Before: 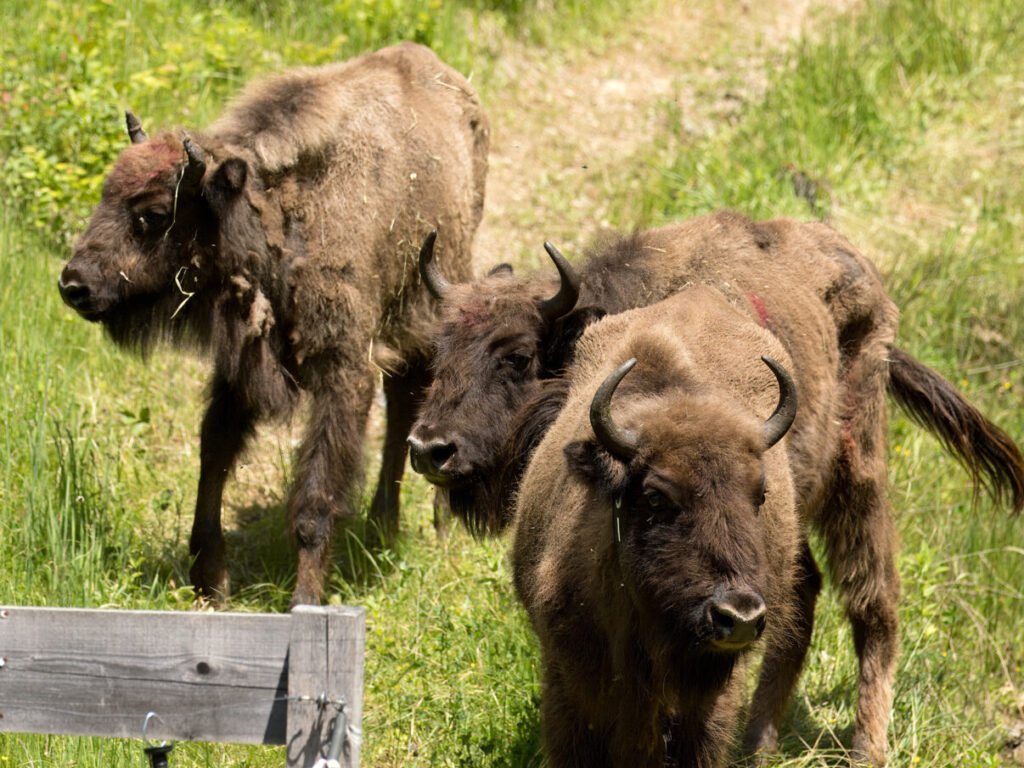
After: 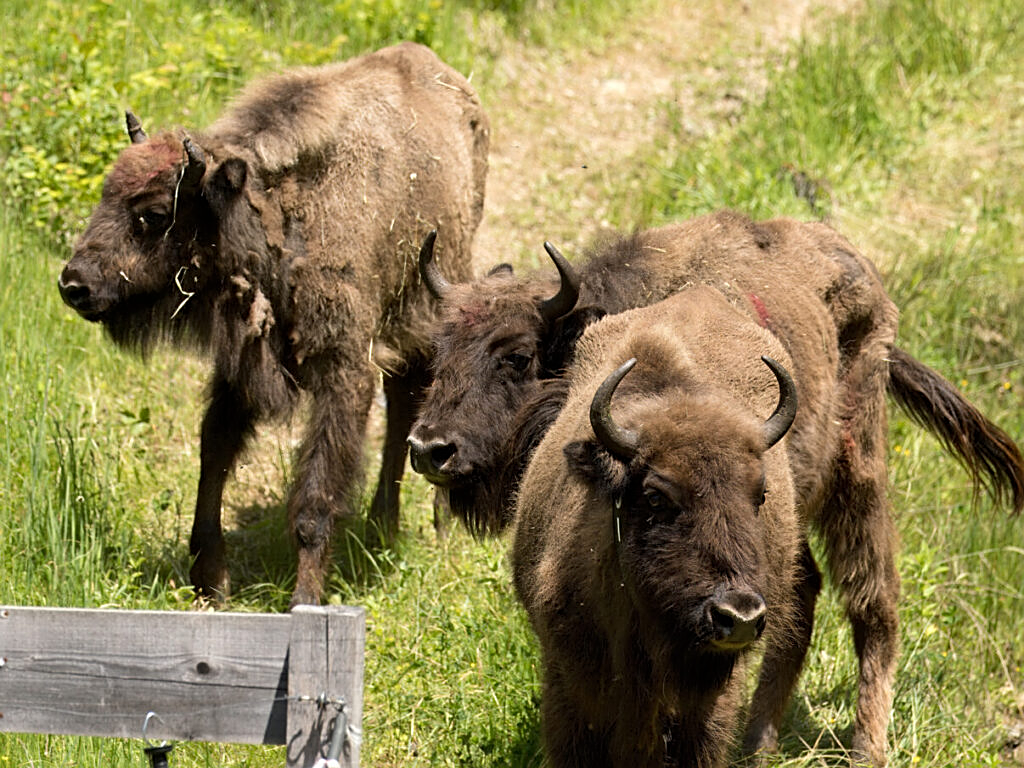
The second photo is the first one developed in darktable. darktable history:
tone equalizer: -8 EV -0.584 EV
sharpen: on, module defaults
